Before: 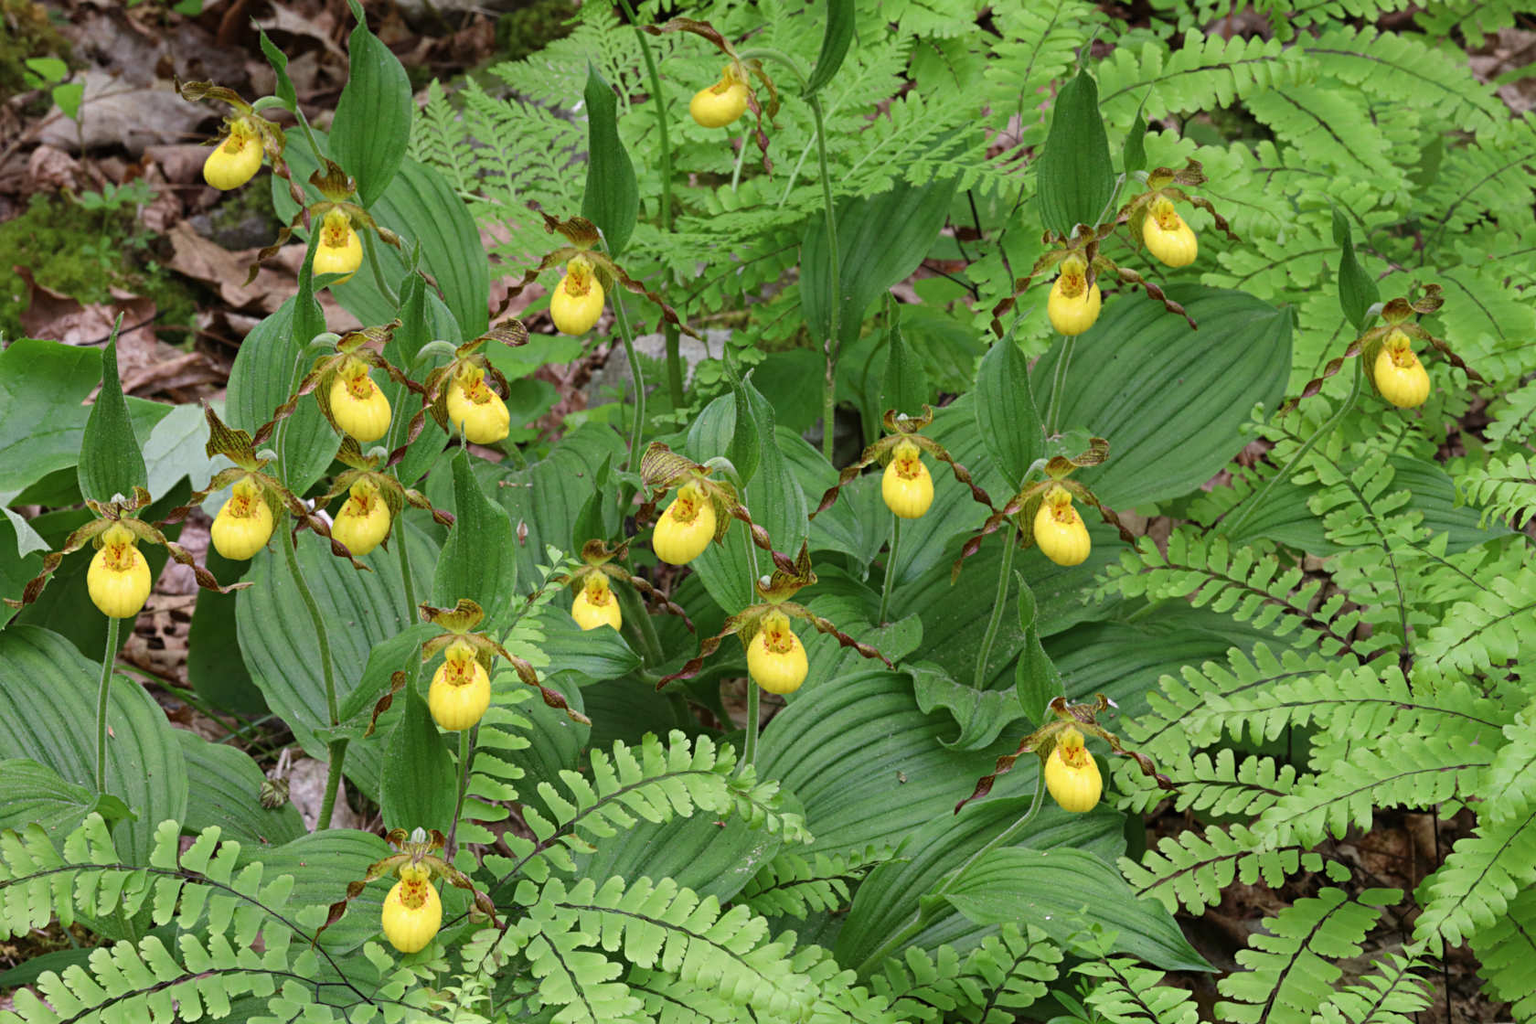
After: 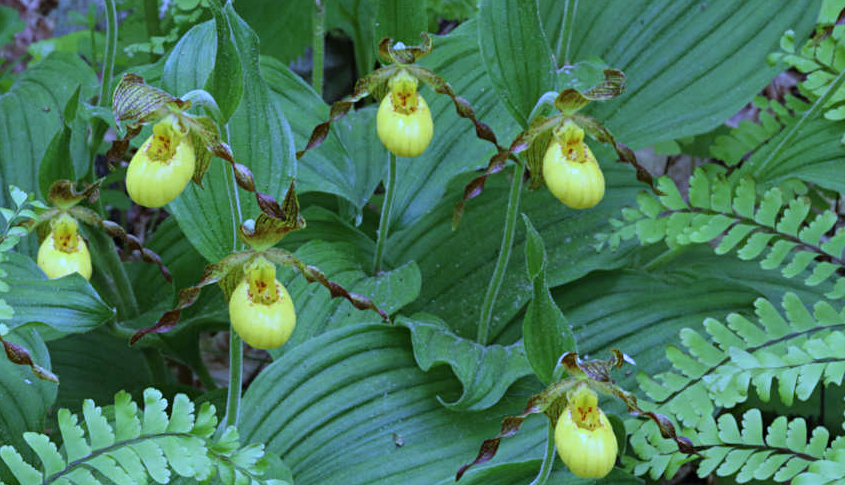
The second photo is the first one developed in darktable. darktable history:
crop: left 35.03%, top 36.625%, right 14.663%, bottom 20.057%
white balance: red 0.766, blue 1.537
